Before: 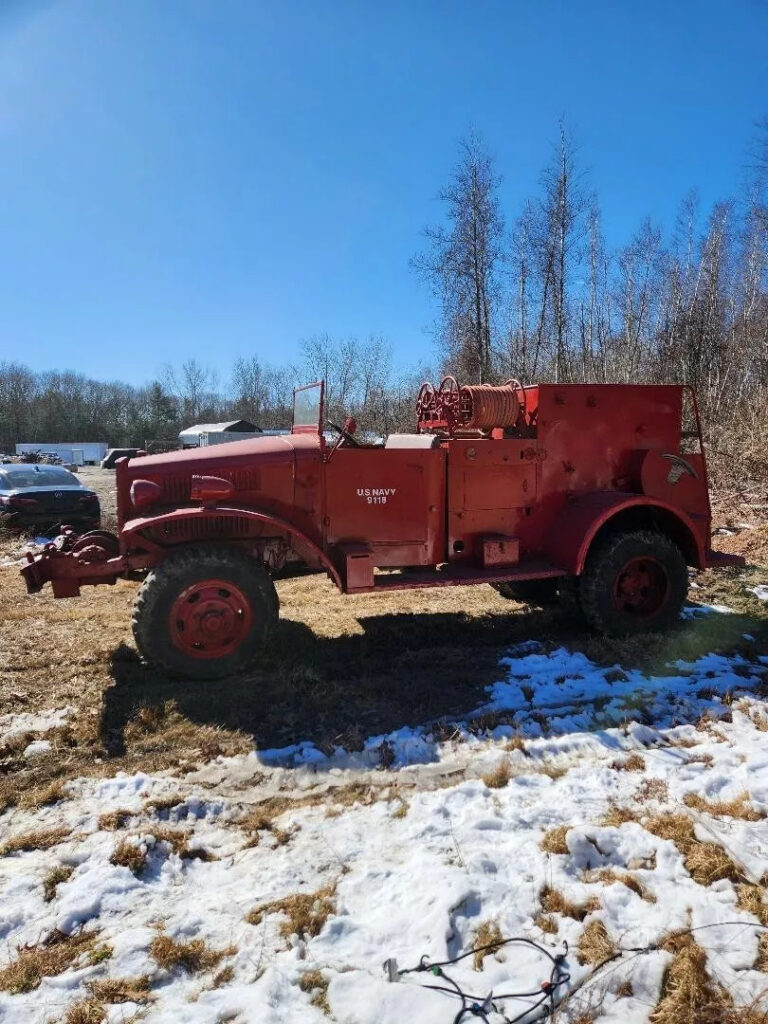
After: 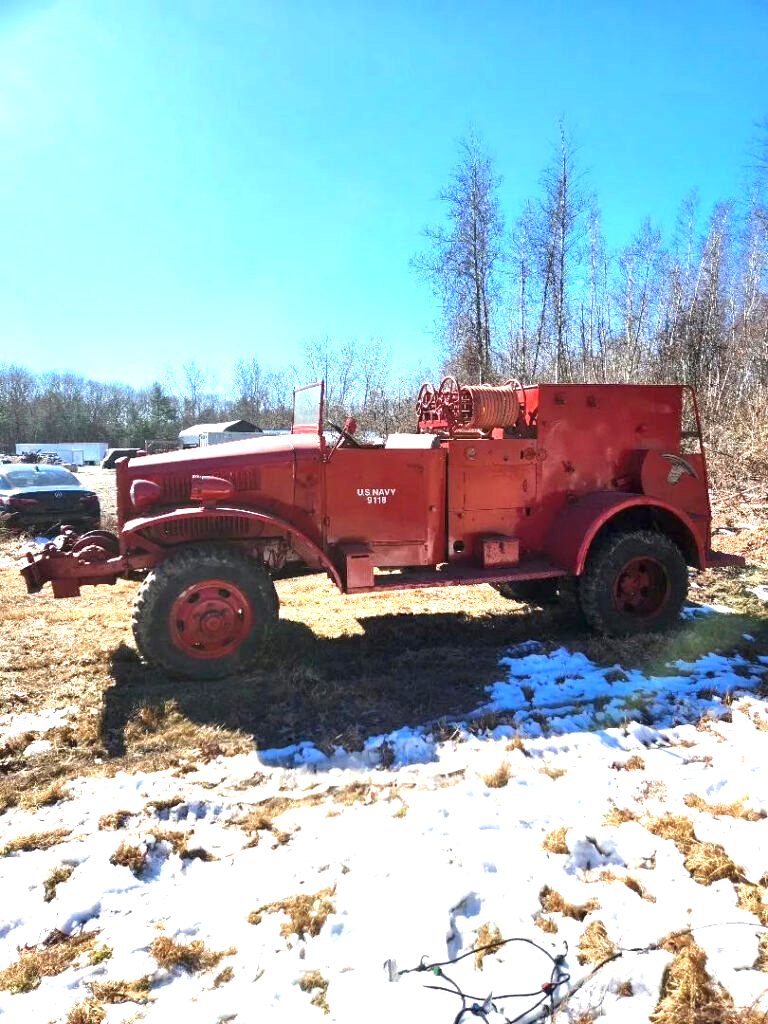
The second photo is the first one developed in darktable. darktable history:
color correction: highlights a* -0.305, highlights b* -0.09
exposure: black level correction 0, exposure 1.385 EV, compensate exposure bias true, compensate highlight preservation false
